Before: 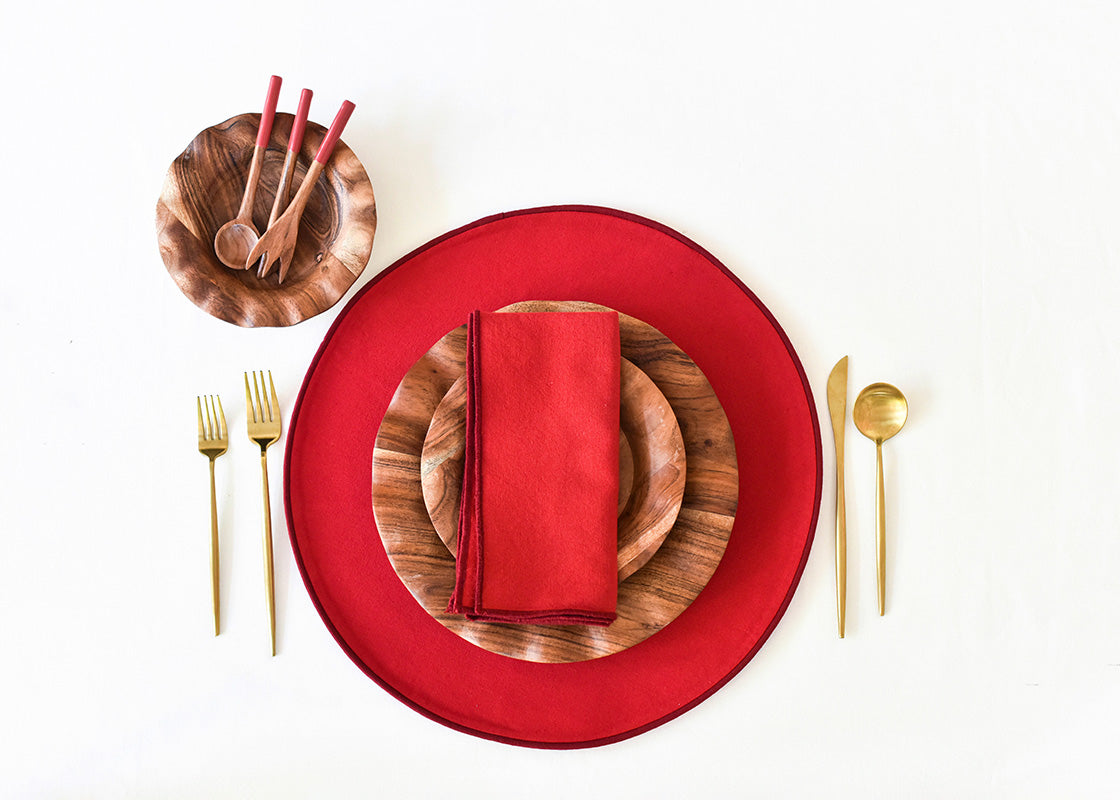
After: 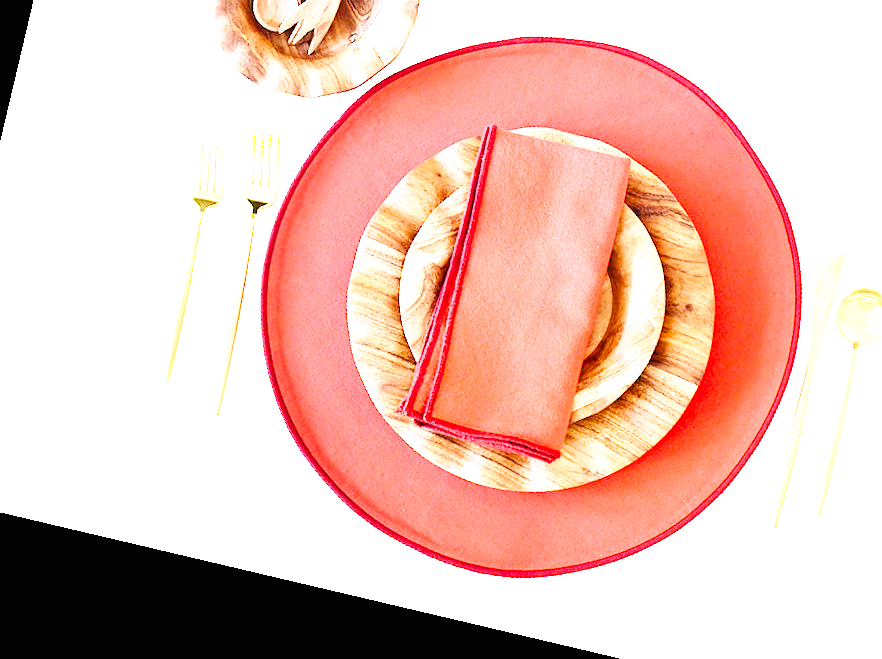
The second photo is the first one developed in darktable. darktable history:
crop: left 6.488%, top 27.668%, right 24.183%, bottom 8.656%
white balance: red 0.931, blue 1.11
exposure: black level correction 0, exposure 1.7 EV, compensate exposure bias true, compensate highlight preservation false
rotate and perspective: rotation 13.27°, automatic cropping off
base curve: curves: ch0 [(0, 0) (0, 0) (0.002, 0.001) (0.008, 0.003) (0.019, 0.011) (0.037, 0.037) (0.064, 0.11) (0.102, 0.232) (0.152, 0.379) (0.216, 0.524) (0.296, 0.665) (0.394, 0.789) (0.512, 0.881) (0.651, 0.945) (0.813, 0.986) (1, 1)], preserve colors none
